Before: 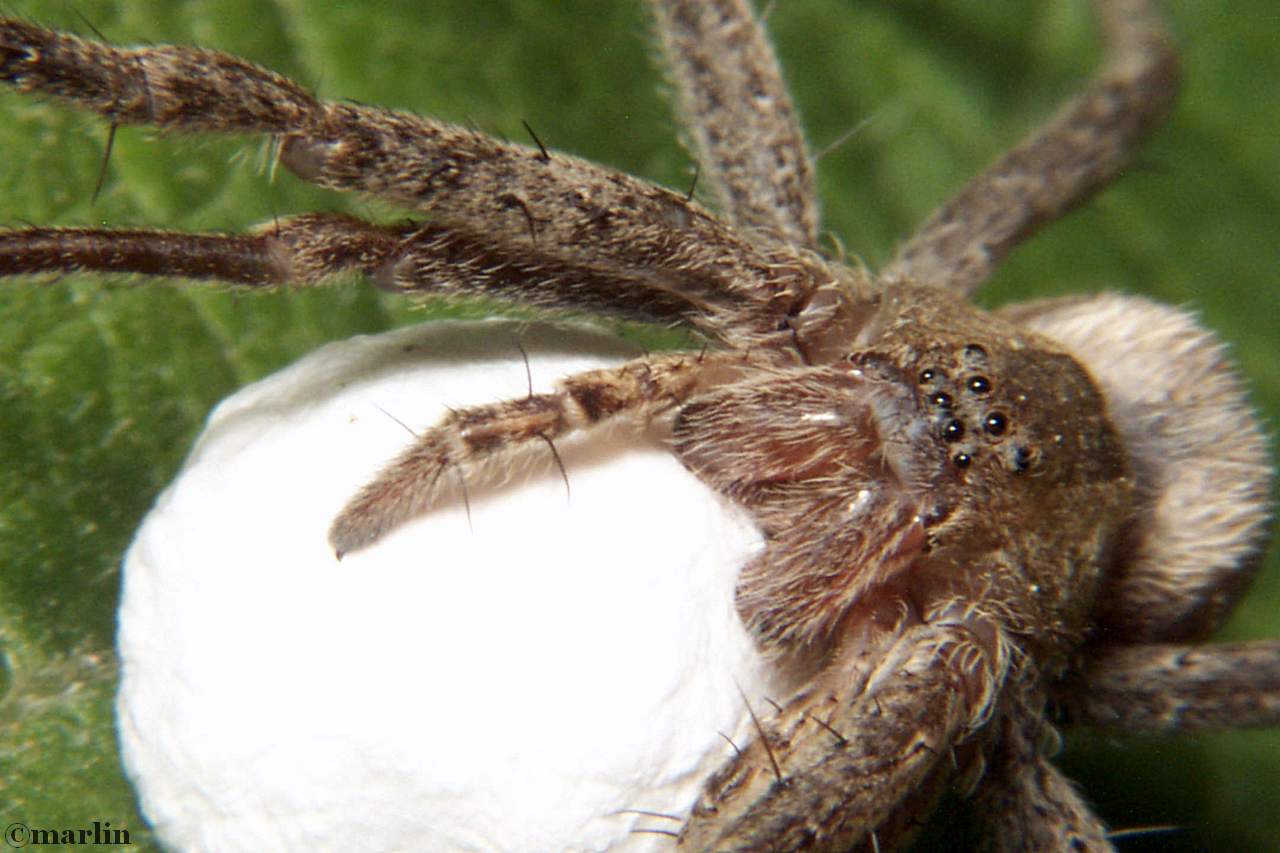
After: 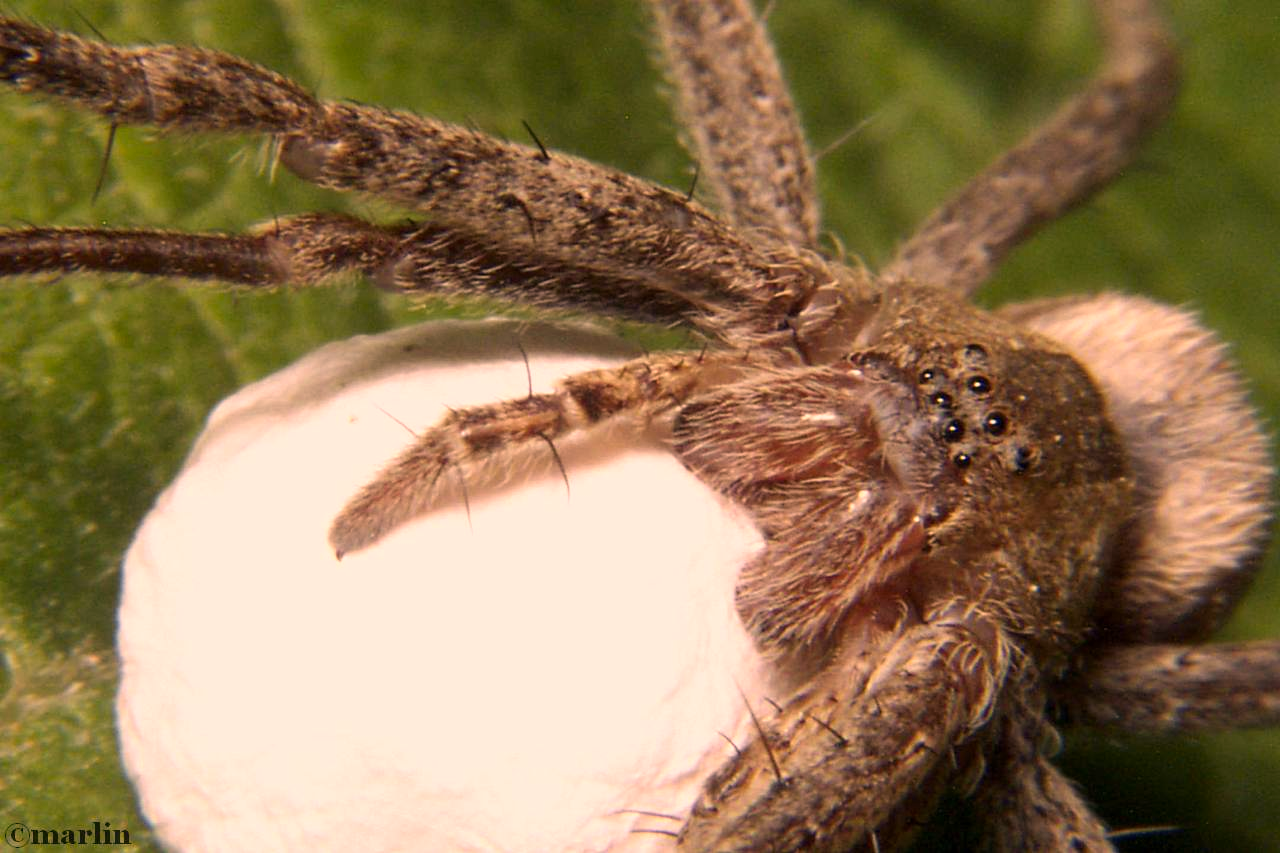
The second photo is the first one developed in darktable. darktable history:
color correction: highlights a* 21.47, highlights b* 19.29
